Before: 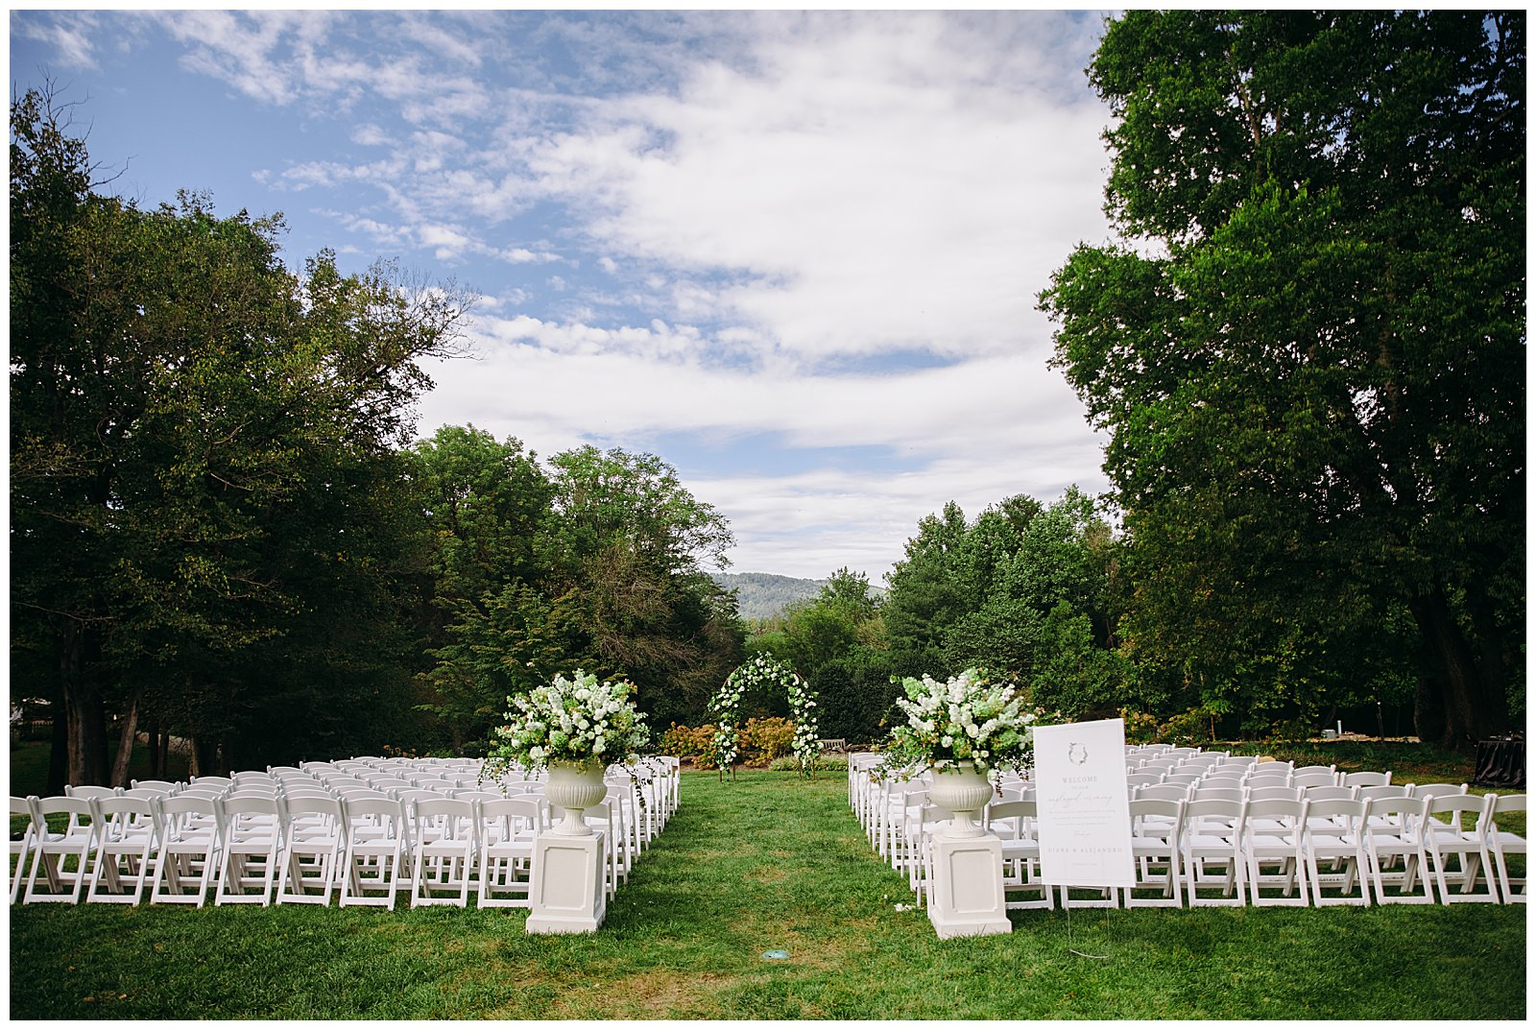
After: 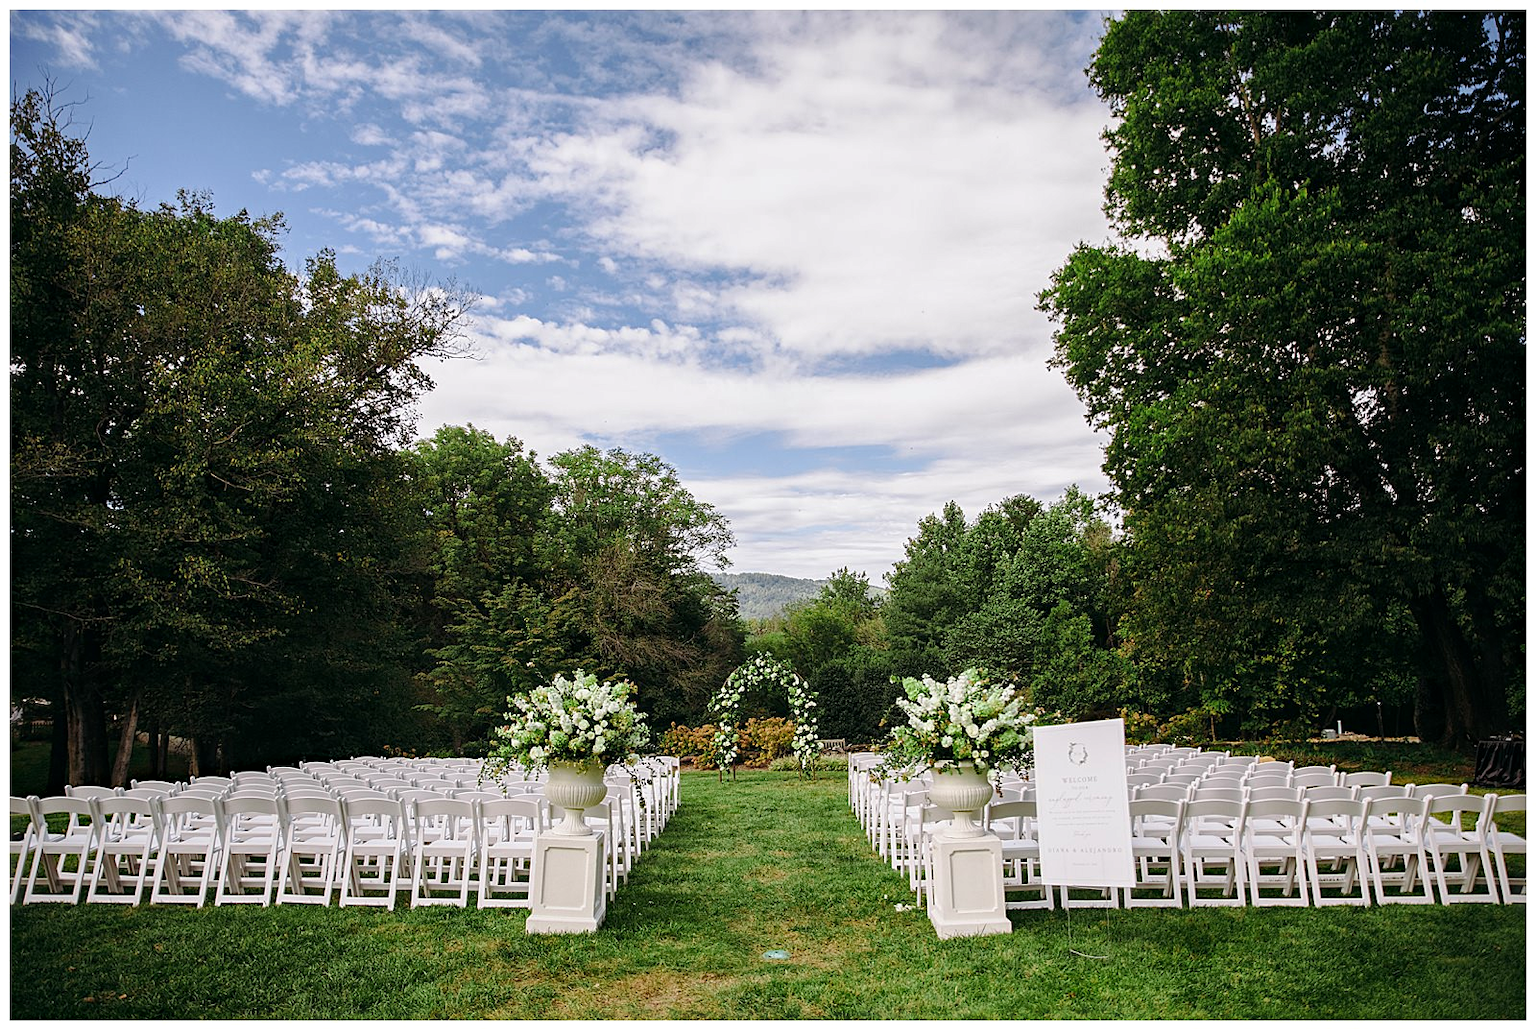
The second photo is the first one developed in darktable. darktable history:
haze removal: compatibility mode true, adaptive false
local contrast: mode bilateral grid, contrast 20, coarseness 50, detail 120%, midtone range 0.2
